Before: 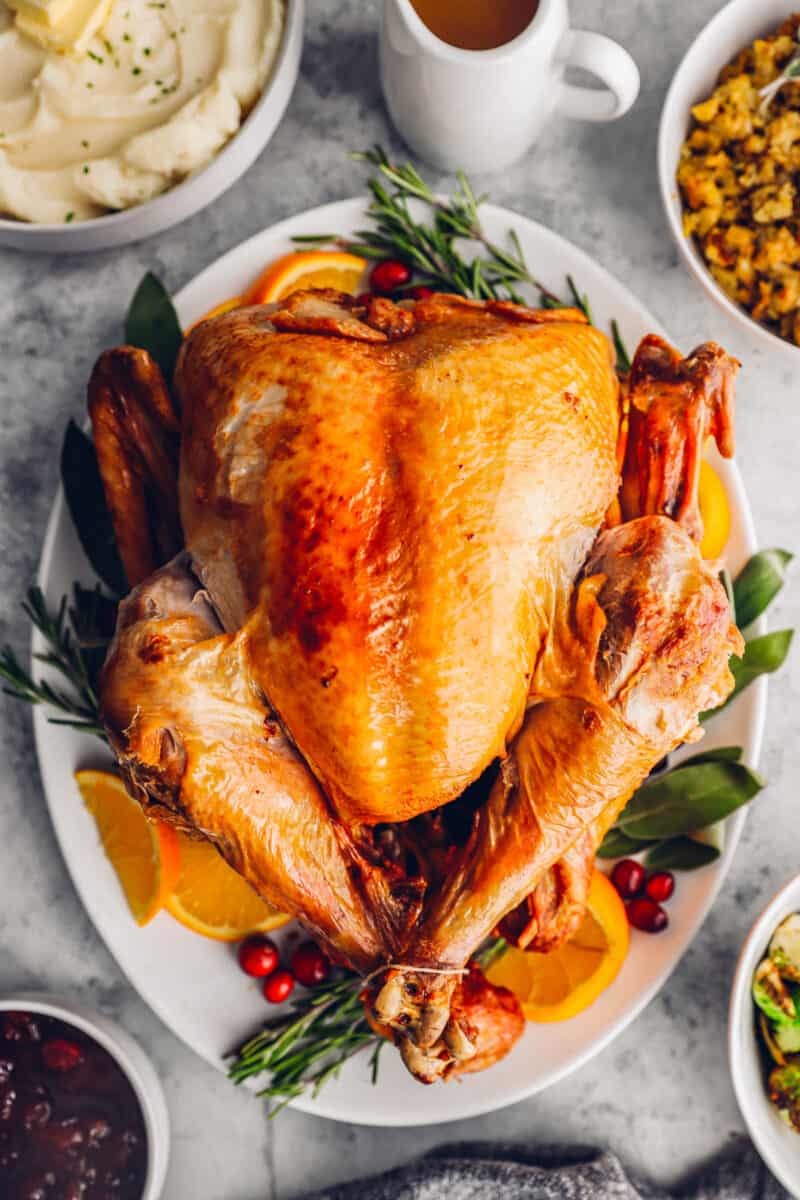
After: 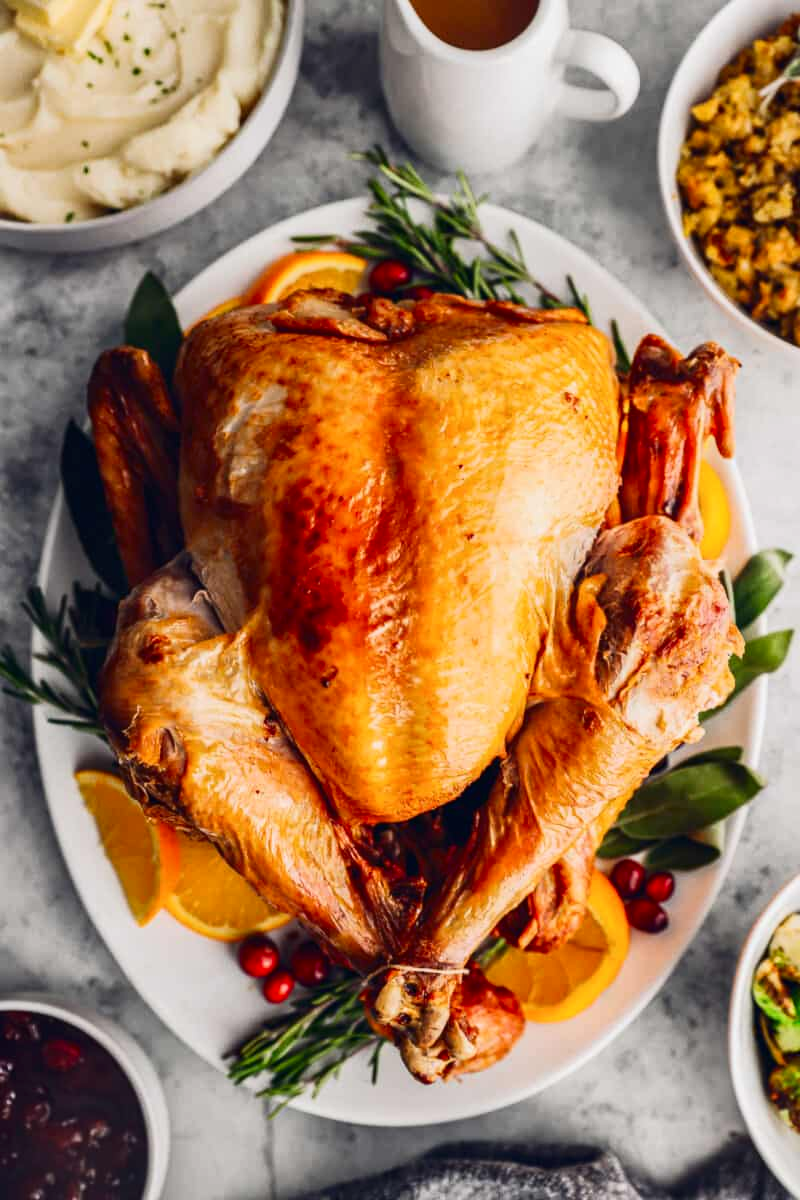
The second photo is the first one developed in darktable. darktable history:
tone curve: curves: ch0 [(0.016, 0.011) (0.204, 0.146) (0.515, 0.476) (0.78, 0.795) (1, 0.981)], color space Lab, independent channels, preserve colors none
